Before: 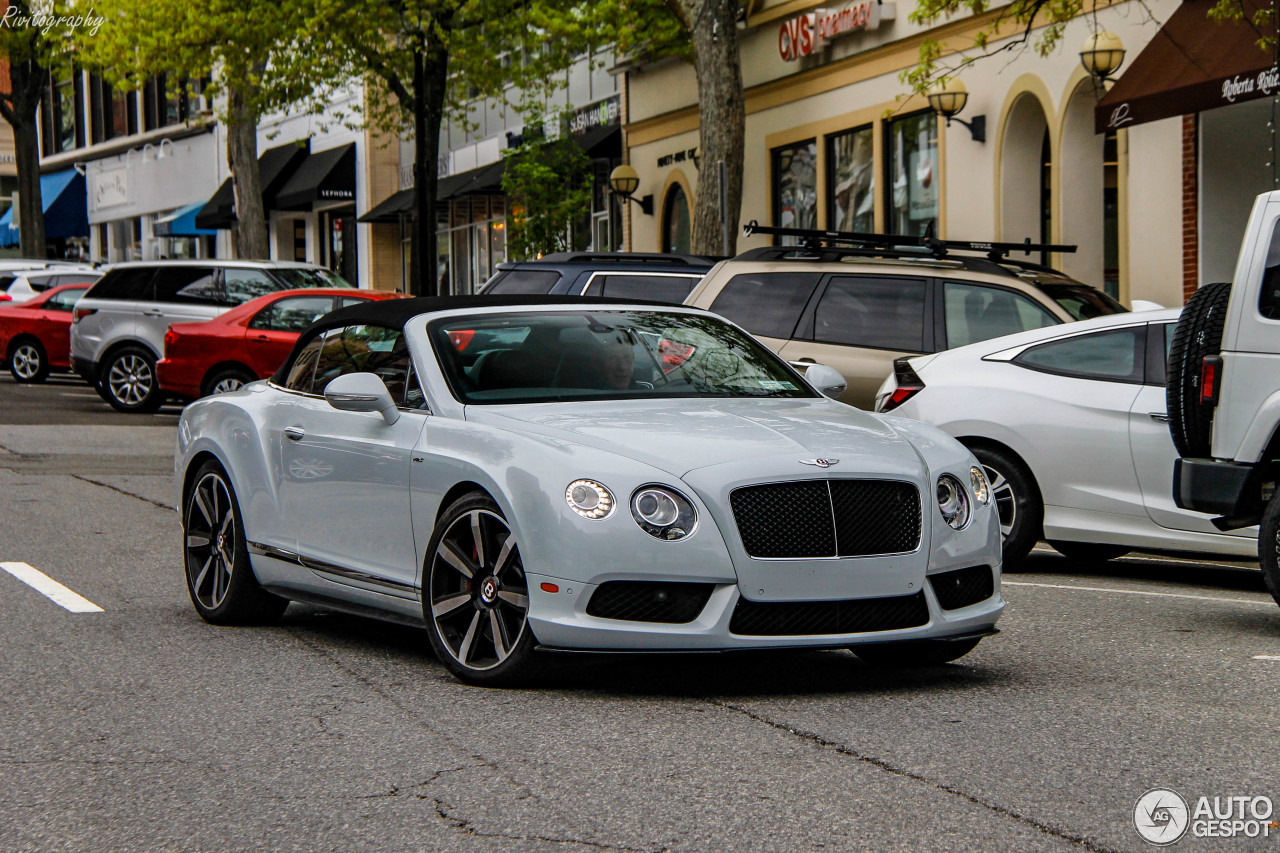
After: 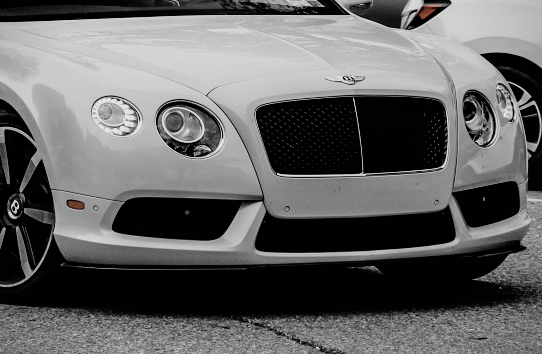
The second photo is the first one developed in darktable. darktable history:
crop: left 37.042%, top 45%, right 20.562%, bottom 13.499%
contrast brightness saturation: contrast 0.05, brightness 0.063, saturation 0.007
color zones: curves: ch1 [(0, 0.006) (0.094, 0.285) (0.171, 0.001) (0.429, 0.001) (0.571, 0.003) (0.714, 0.004) (0.857, 0.004) (1, 0.006)]
vignetting: fall-off start 97.15%, width/height ratio 1.183
filmic rgb: black relative exposure -7.49 EV, white relative exposure 4.99 EV, hardness 3.33, contrast 1.301
